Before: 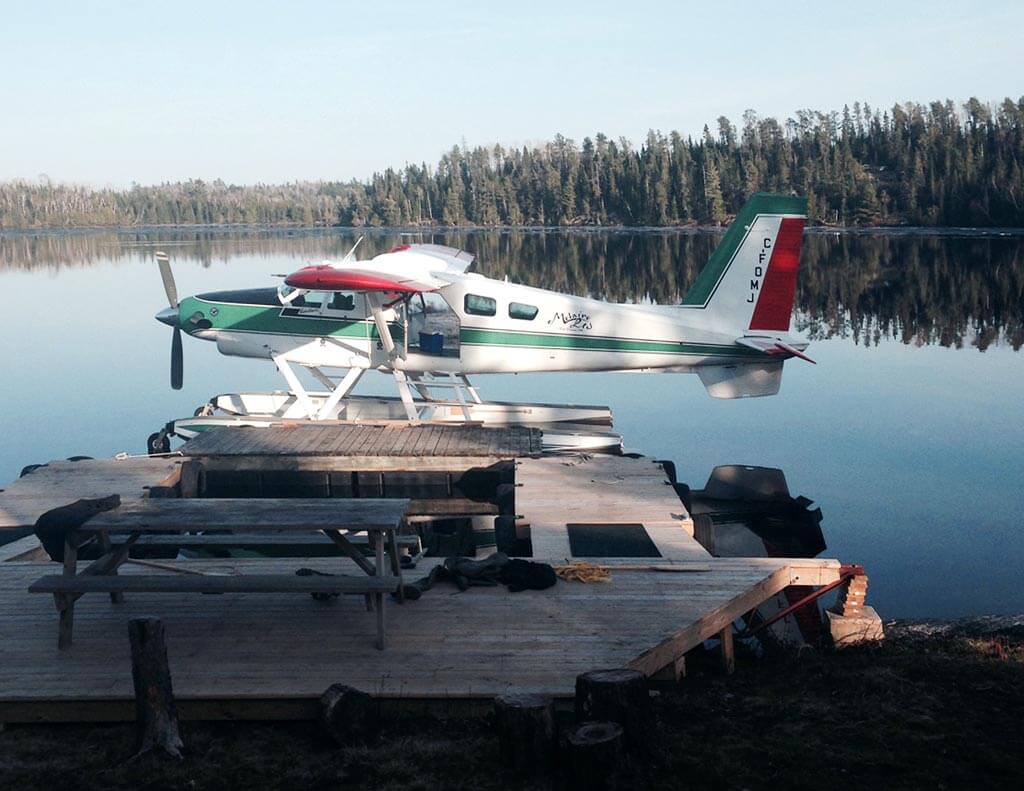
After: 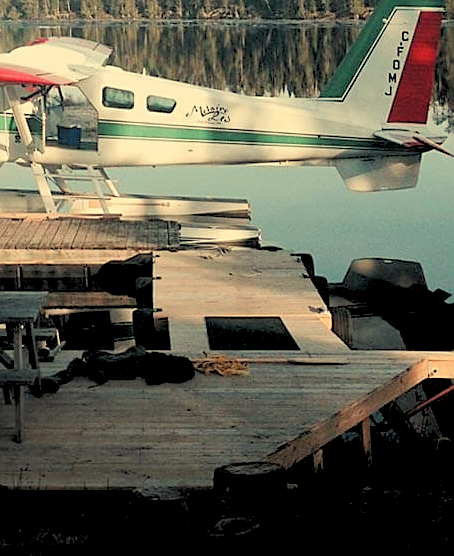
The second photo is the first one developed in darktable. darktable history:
crop: left 35.432%, top 26.233%, right 20.145%, bottom 3.432%
sharpen: on, module defaults
white balance: red 1.08, blue 0.791
rgb levels: preserve colors sum RGB, levels [[0.038, 0.433, 0.934], [0, 0.5, 1], [0, 0.5, 1]]
